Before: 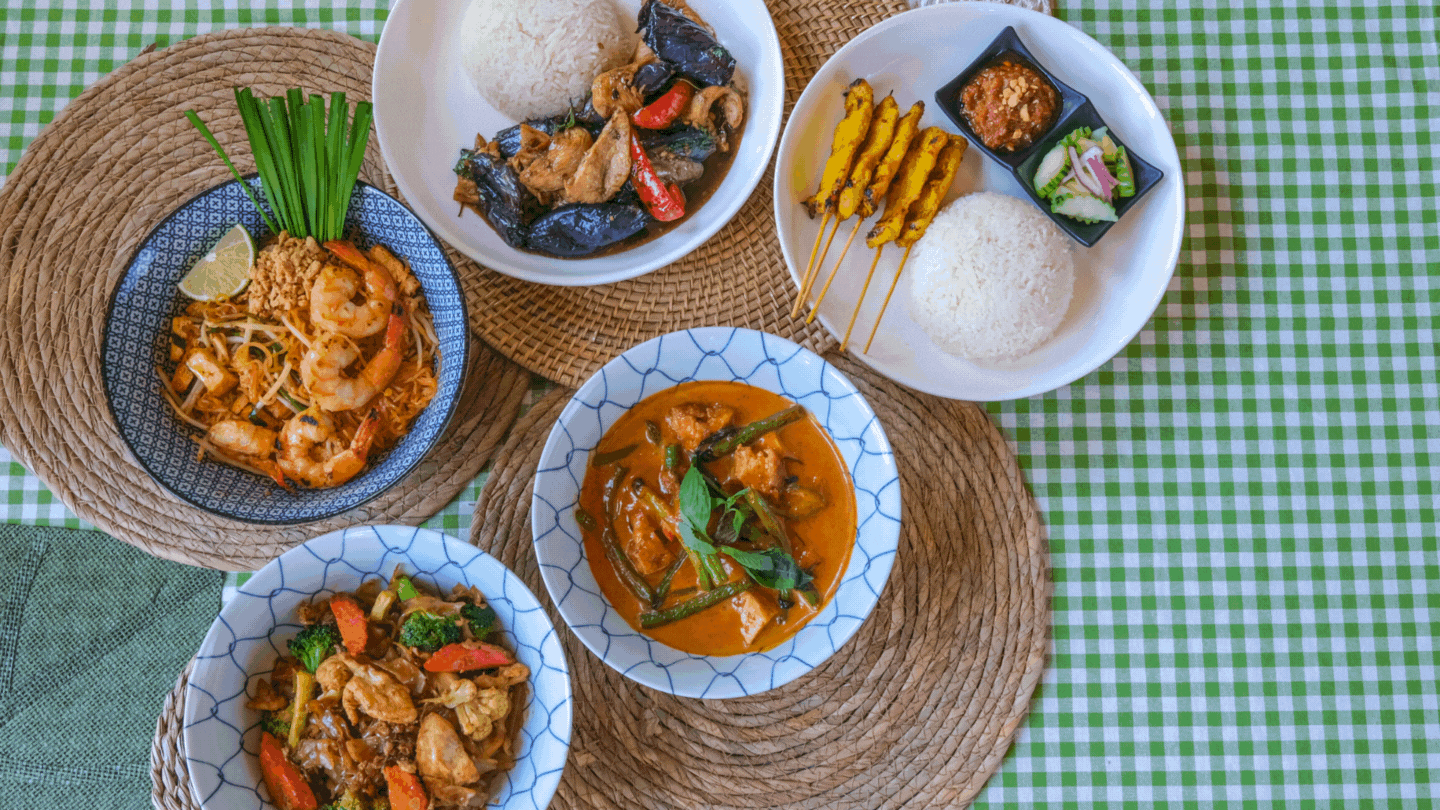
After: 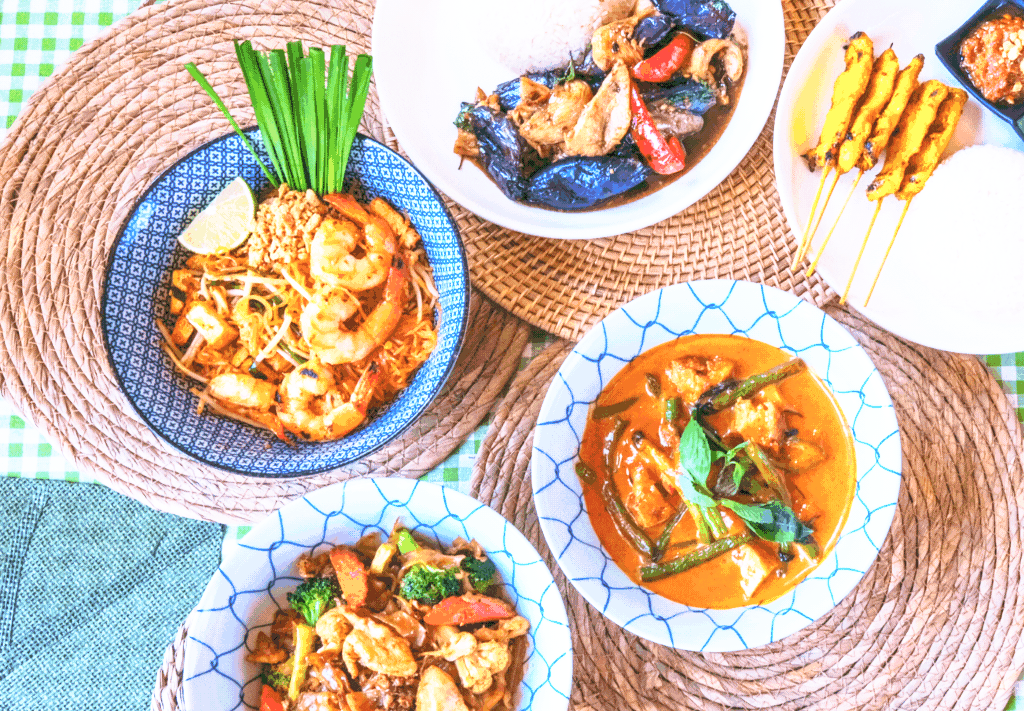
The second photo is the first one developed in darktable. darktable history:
base curve: curves: ch0 [(0, 0) (0.495, 0.917) (1, 1)], preserve colors none
crop: top 5.803%, right 27.864%, bottom 5.804%
exposure: black level correction 0, exposure 0.7 EV, compensate exposure bias true, compensate highlight preservation false
color calibration: output R [0.999, 0.026, -0.11, 0], output G [-0.019, 1.037, -0.099, 0], output B [0.022, -0.023, 0.902, 0], illuminant custom, x 0.367, y 0.392, temperature 4437.75 K, clip negative RGB from gamut false
